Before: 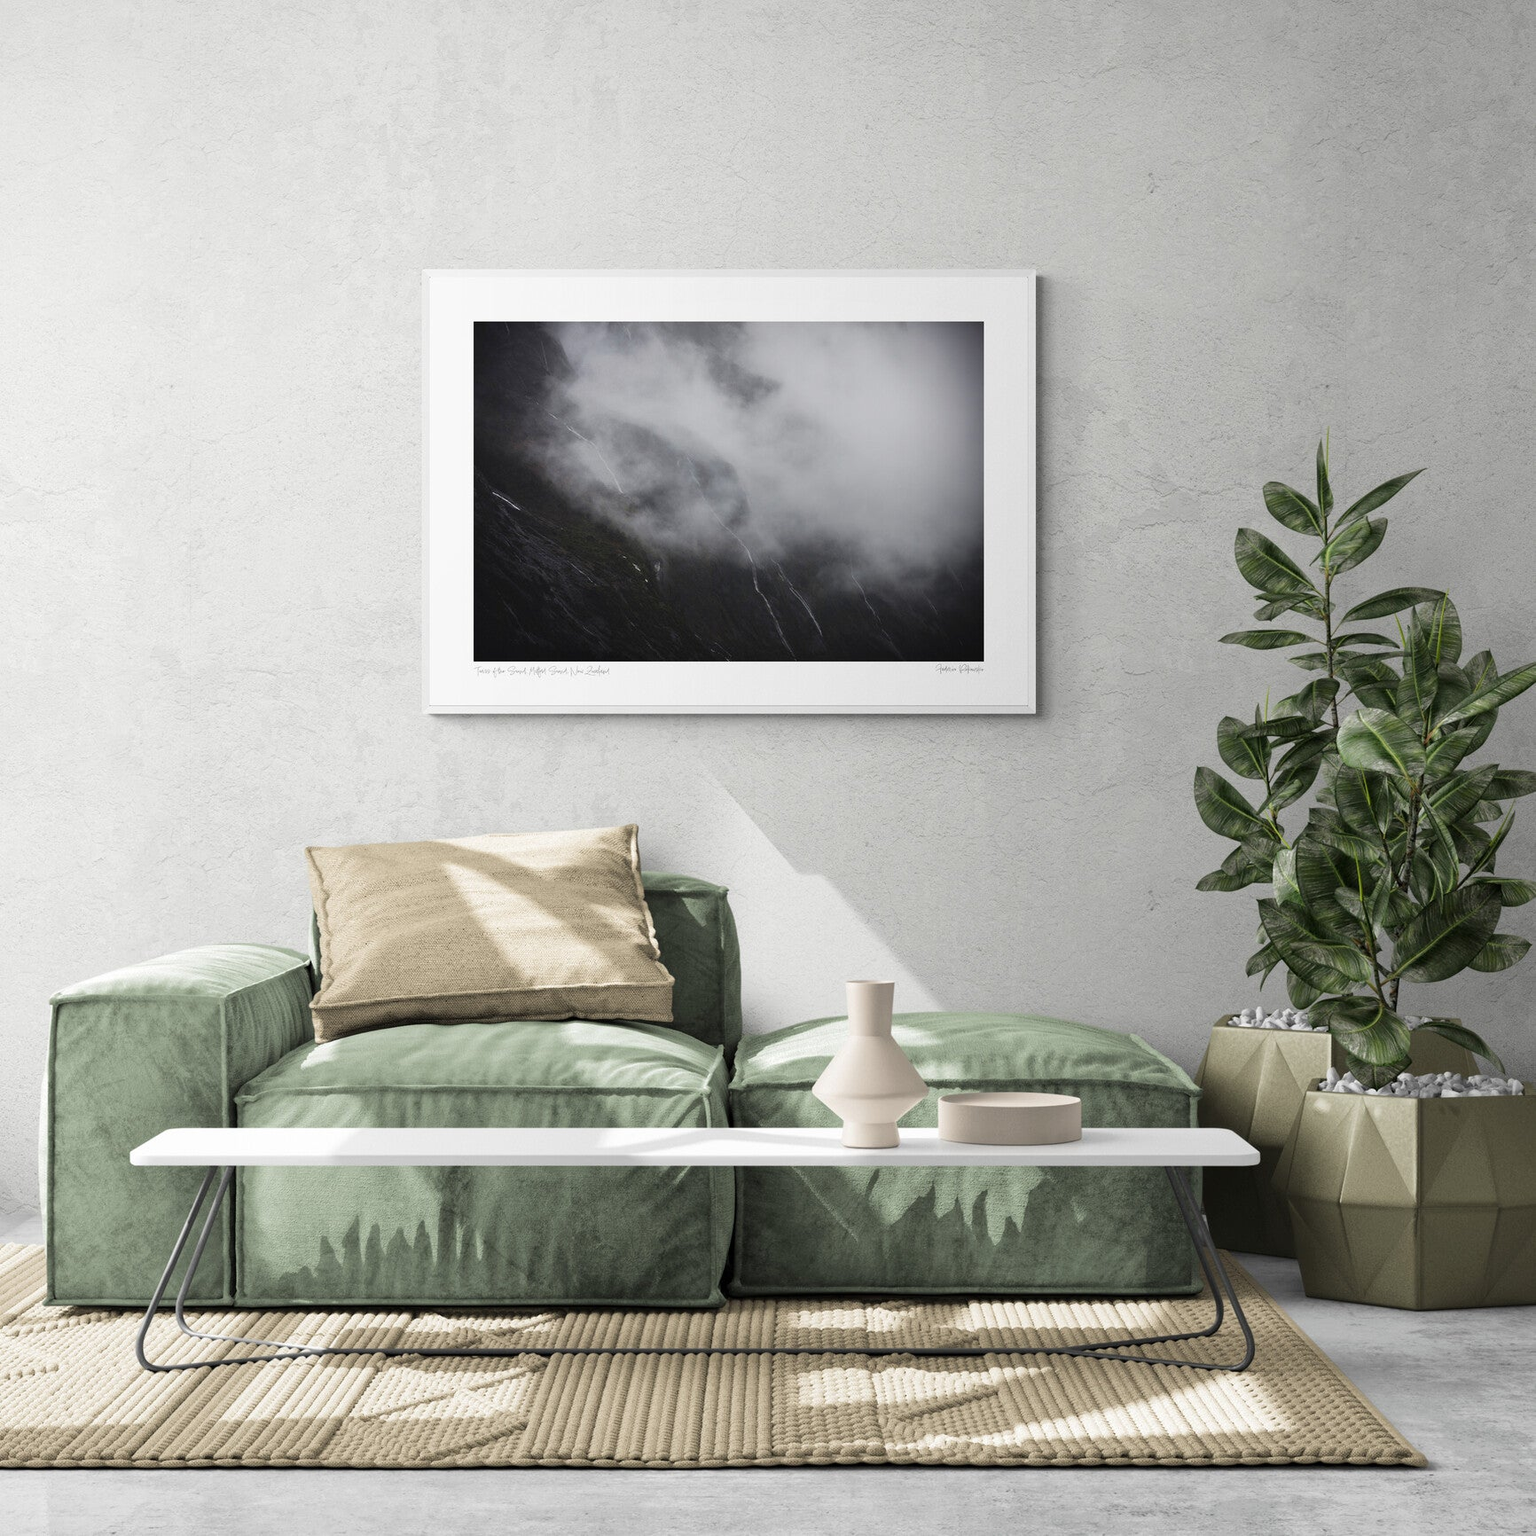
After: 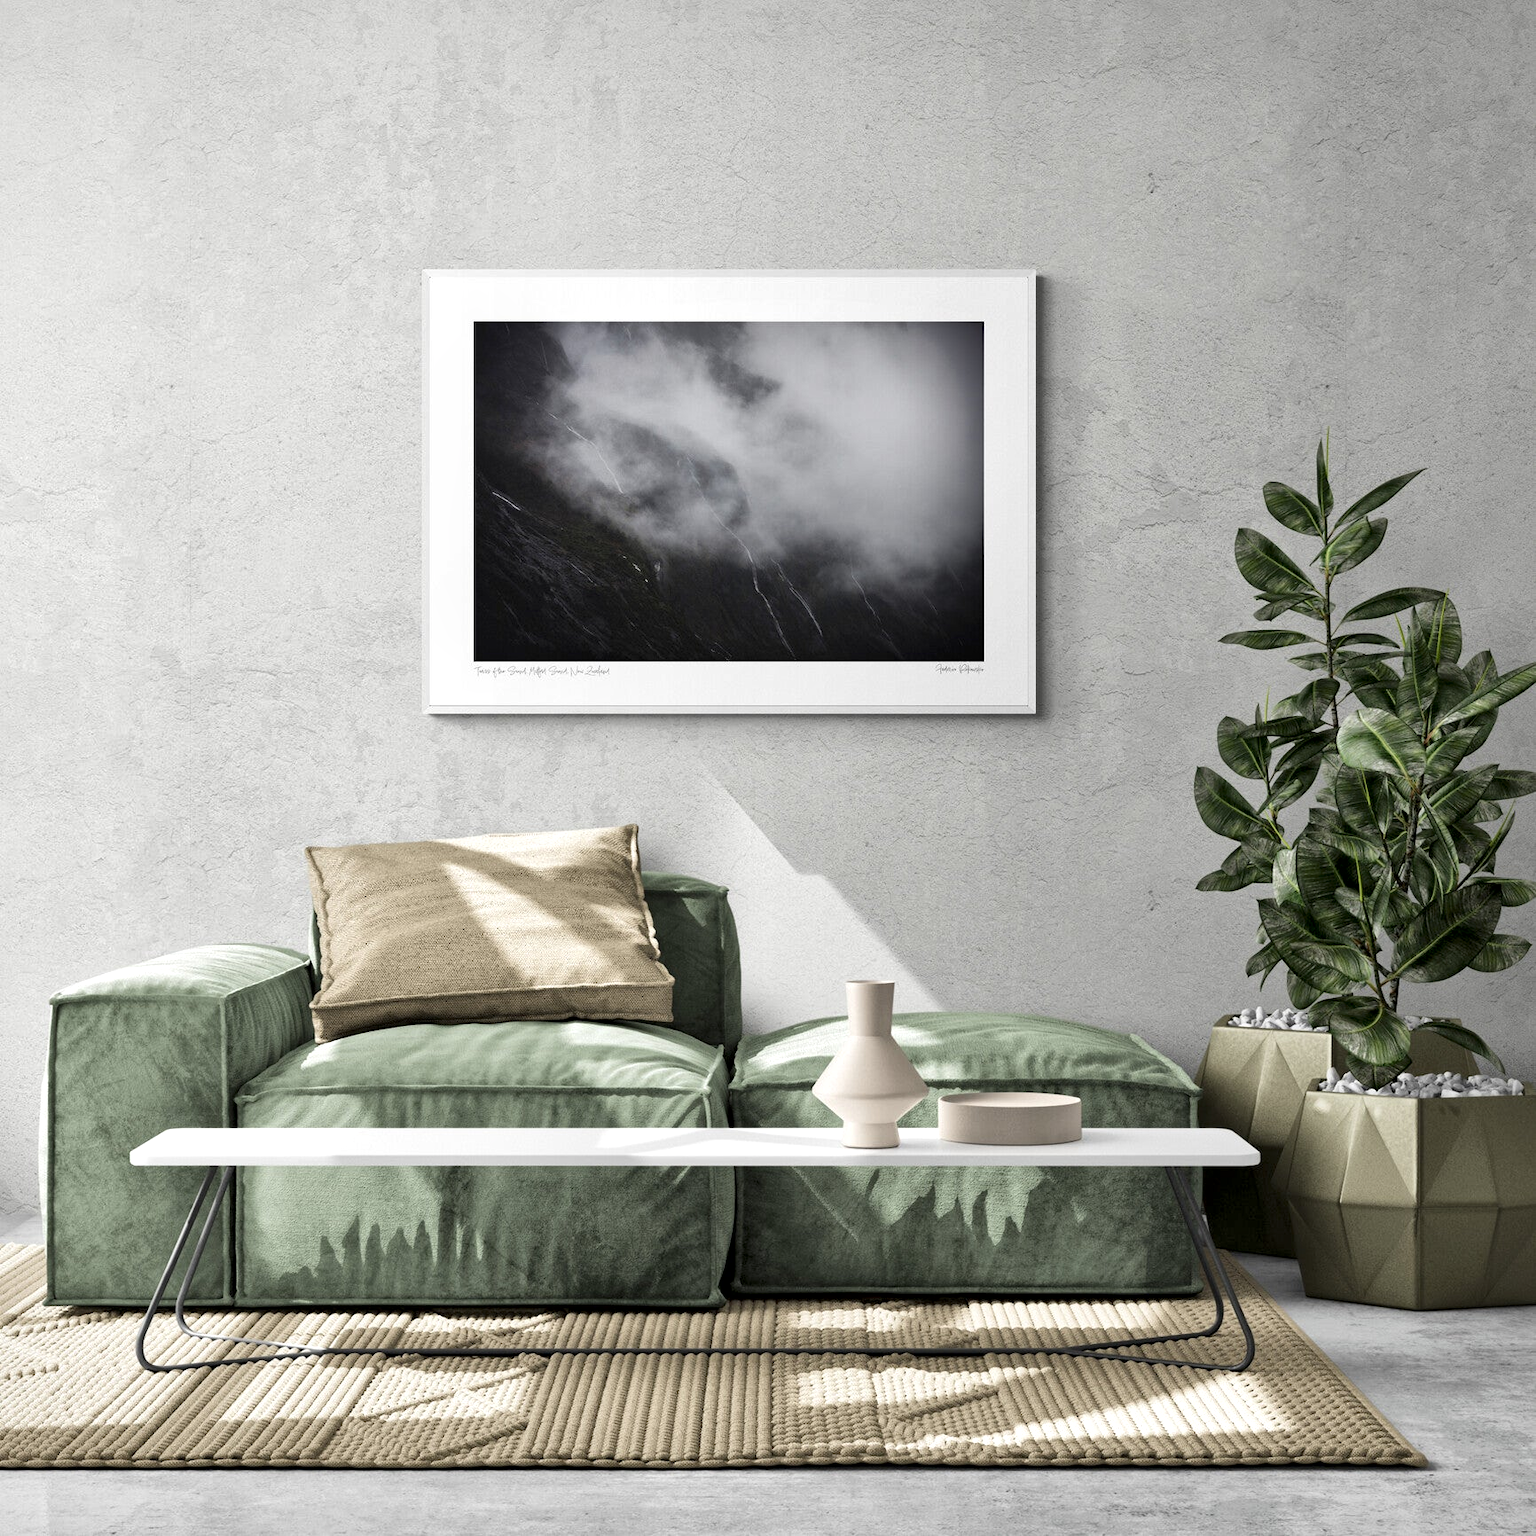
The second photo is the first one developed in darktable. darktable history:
local contrast: mode bilateral grid, contrast 26, coarseness 60, detail 152%, midtone range 0.2
shadows and highlights: radius 127.76, shadows 30.4, highlights -31.01, low approximation 0.01, soften with gaussian
